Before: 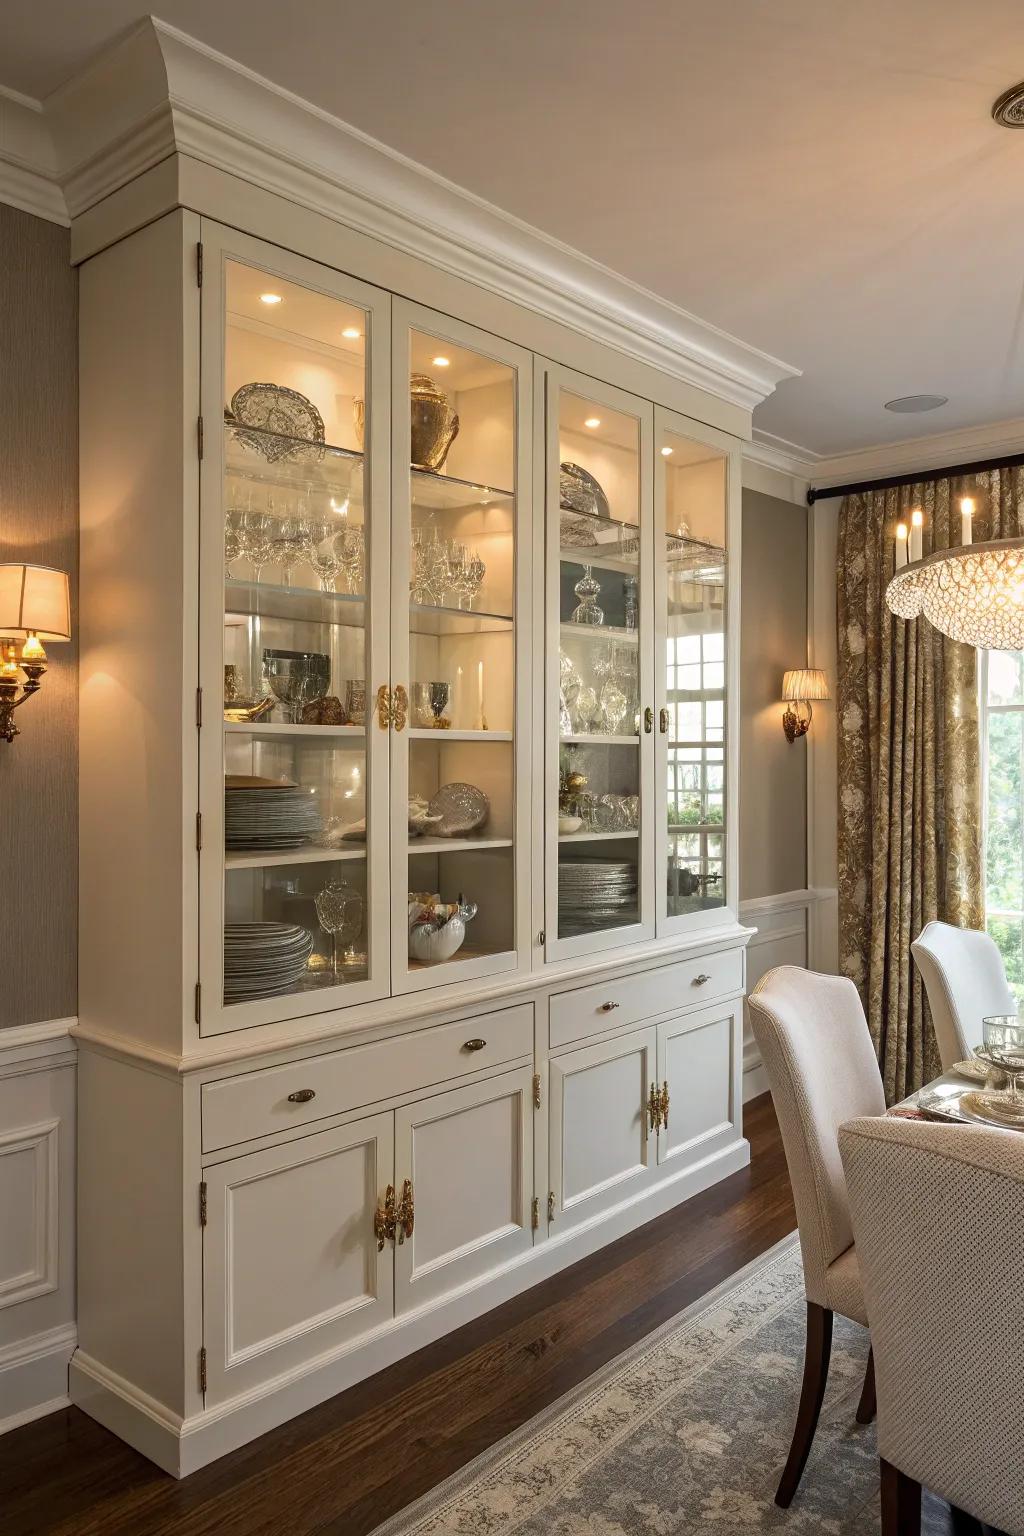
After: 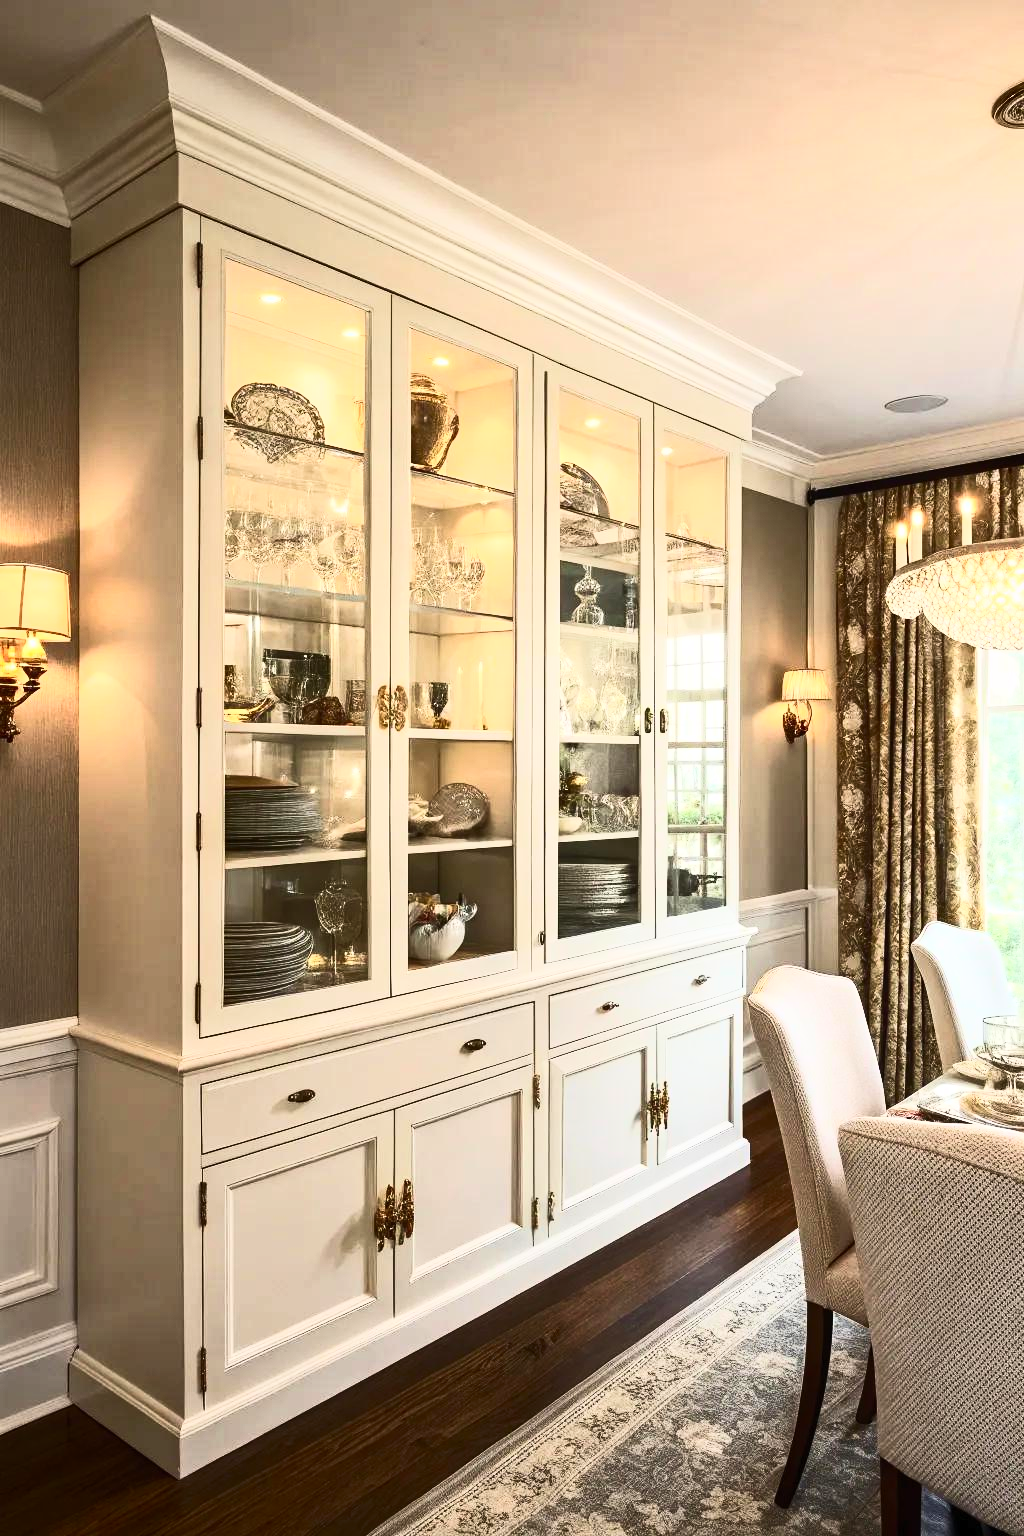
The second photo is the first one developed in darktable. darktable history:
contrast brightness saturation: contrast 0.614, brightness 0.32, saturation 0.141
velvia: strength 14.75%
